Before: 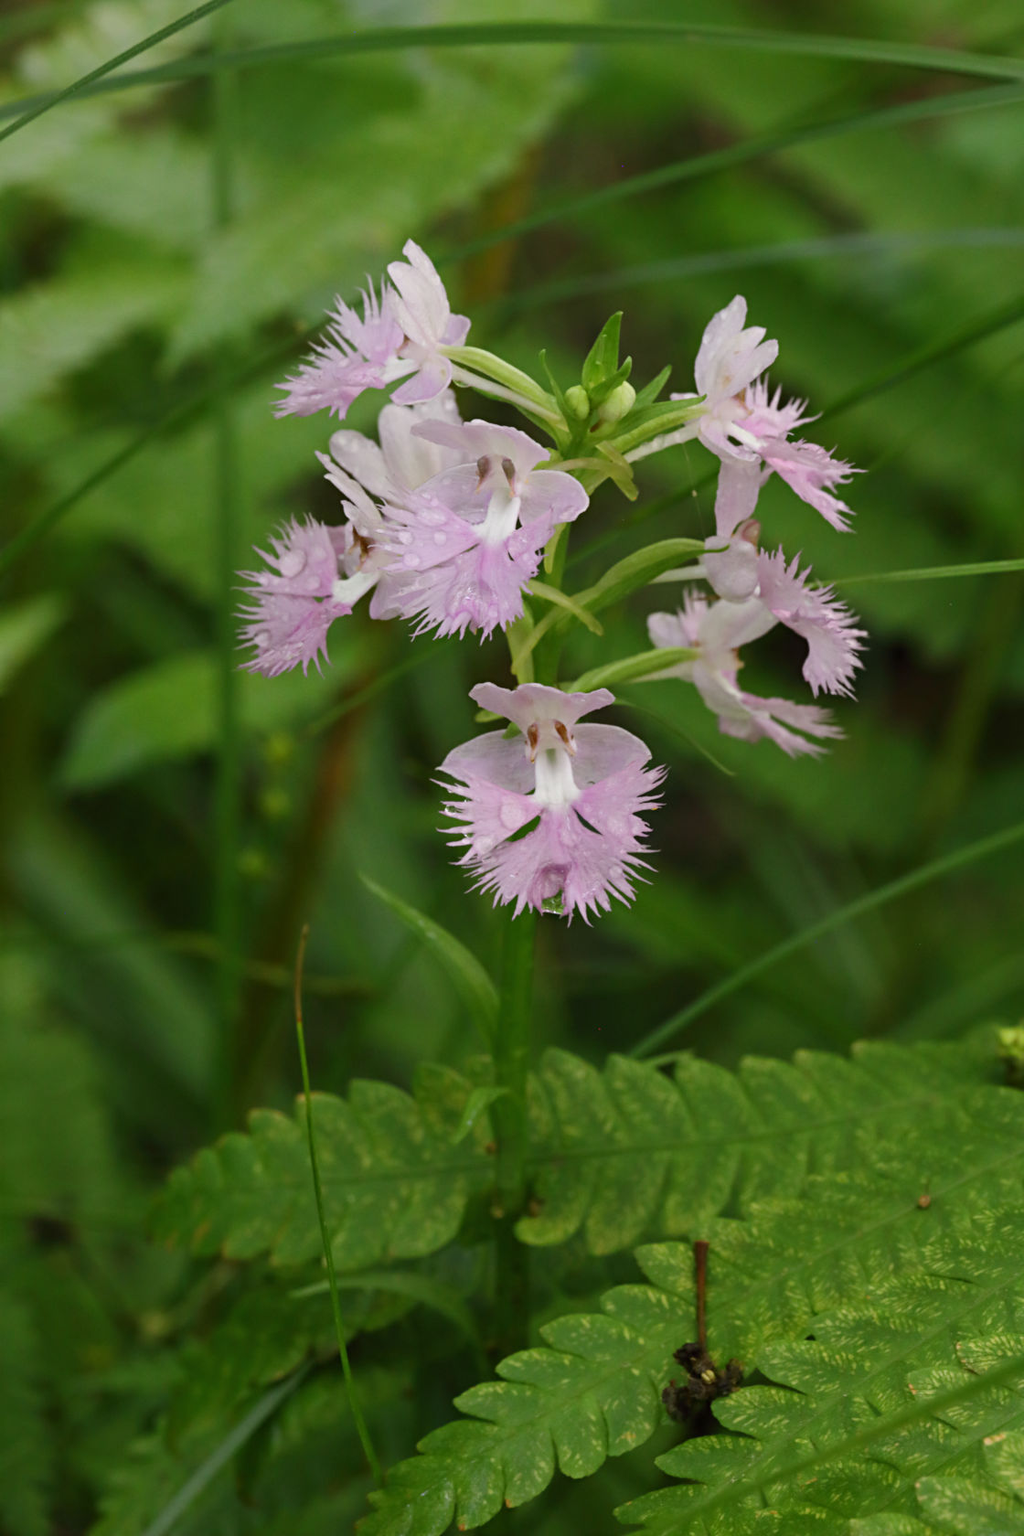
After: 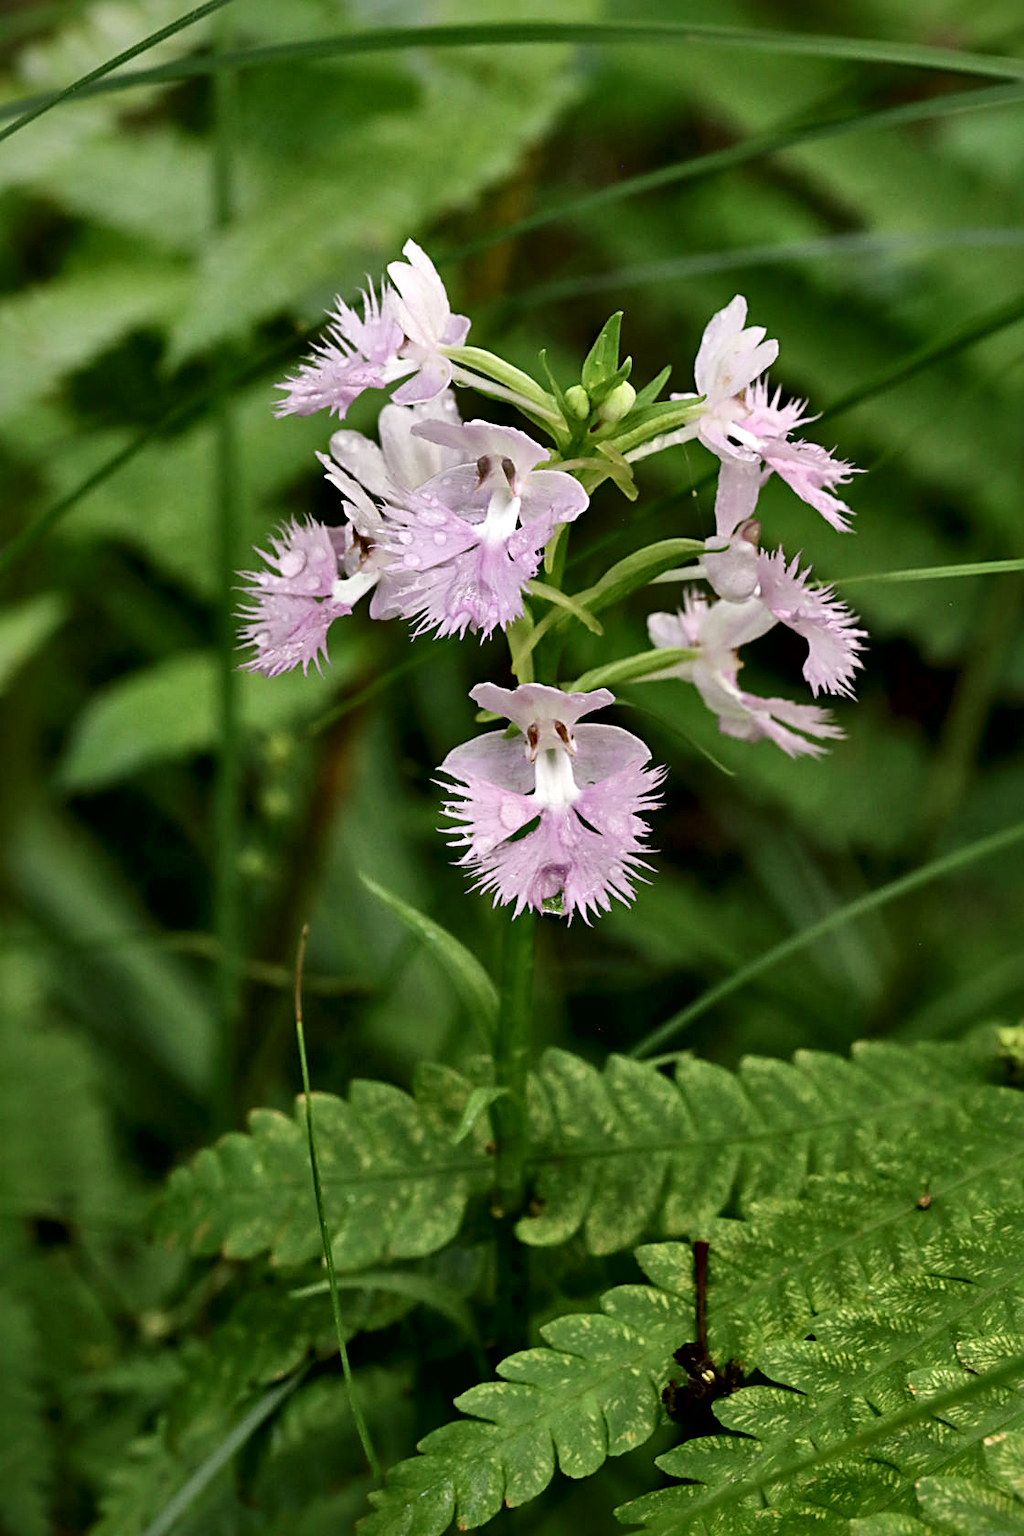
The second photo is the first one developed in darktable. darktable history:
local contrast: mode bilateral grid, contrast 44, coarseness 69, detail 214%, midtone range 0.2
sharpen: on, module defaults
